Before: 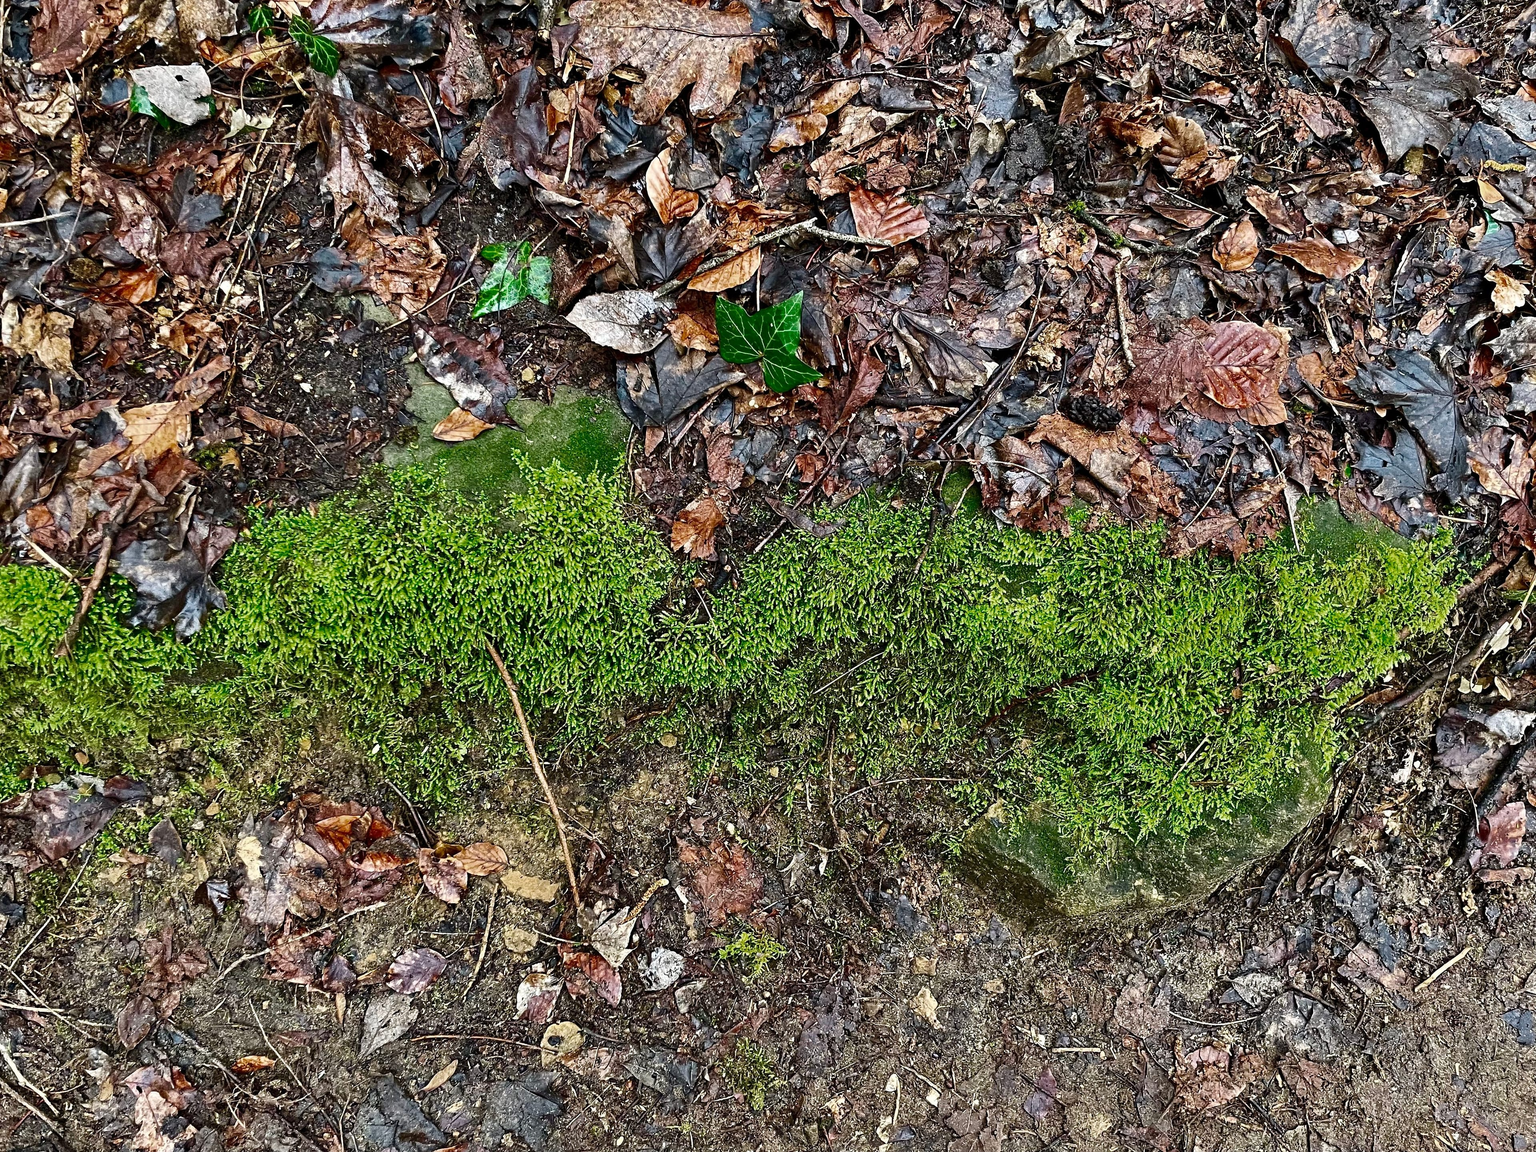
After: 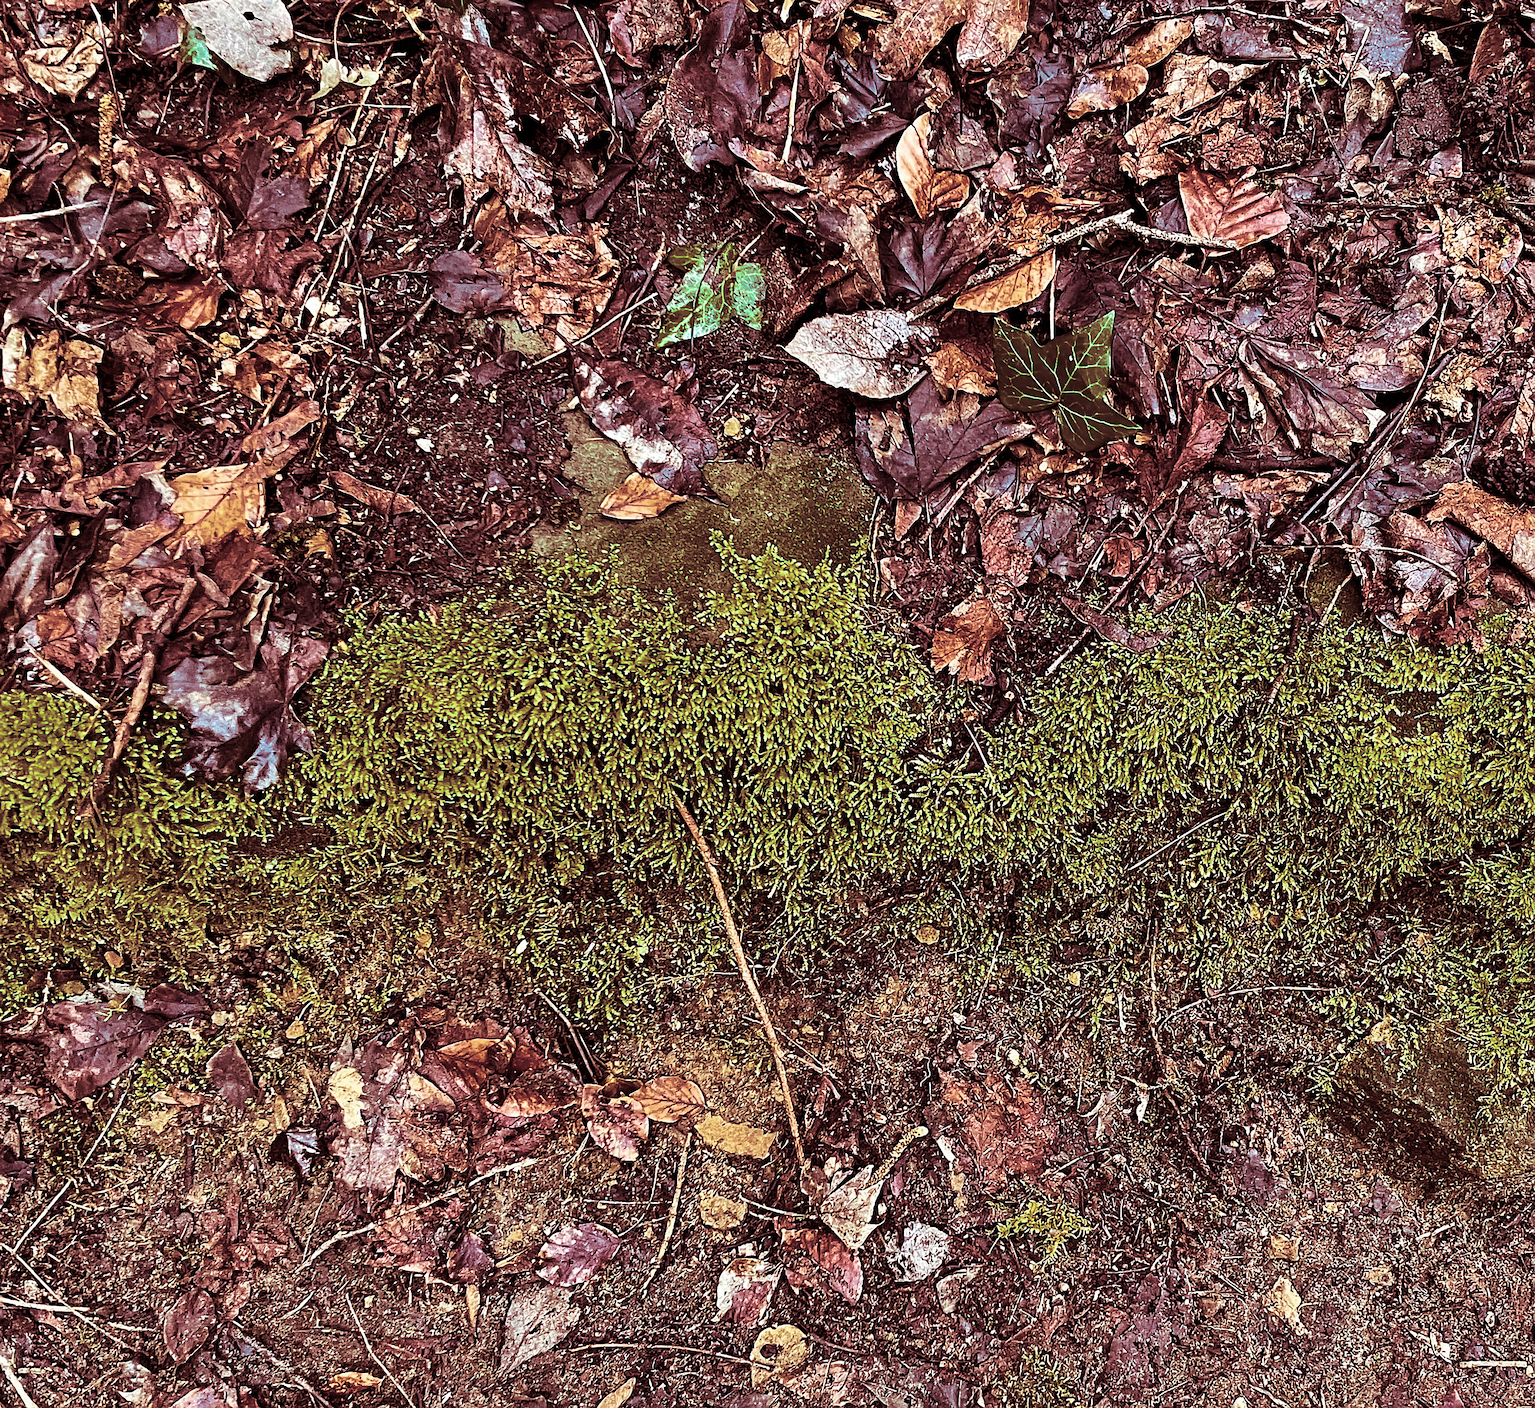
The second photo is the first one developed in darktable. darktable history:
sharpen: on, module defaults
velvia: strength 45%
split-toning: highlights › saturation 0, balance -61.83
crop: top 5.803%, right 27.864%, bottom 5.804%
color correction: saturation 1.1
